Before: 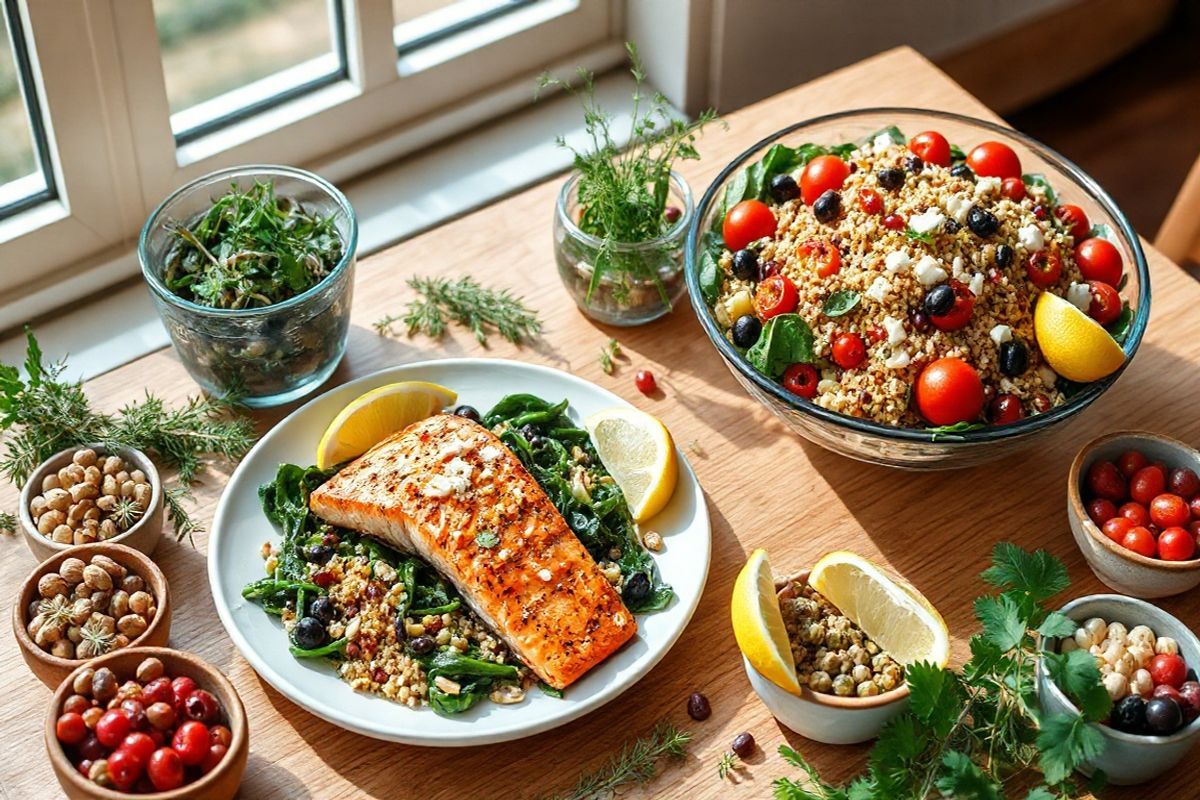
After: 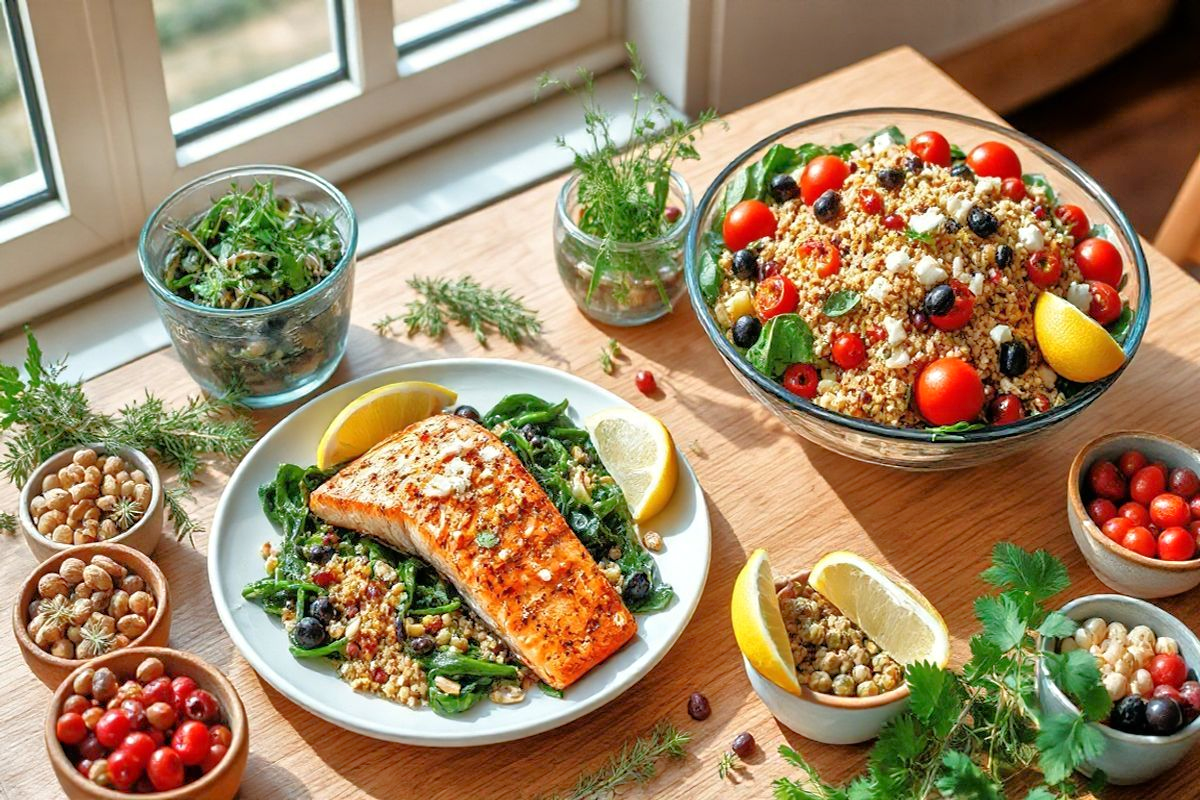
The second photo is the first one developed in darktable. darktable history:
tone equalizer: -7 EV 0.163 EV, -6 EV 0.579 EV, -5 EV 1.16 EV, -4 EV 1.31 EV, -3 EV 1.17 EV, -2 EV 0.6 EV, -1 EV 0.165 EV
